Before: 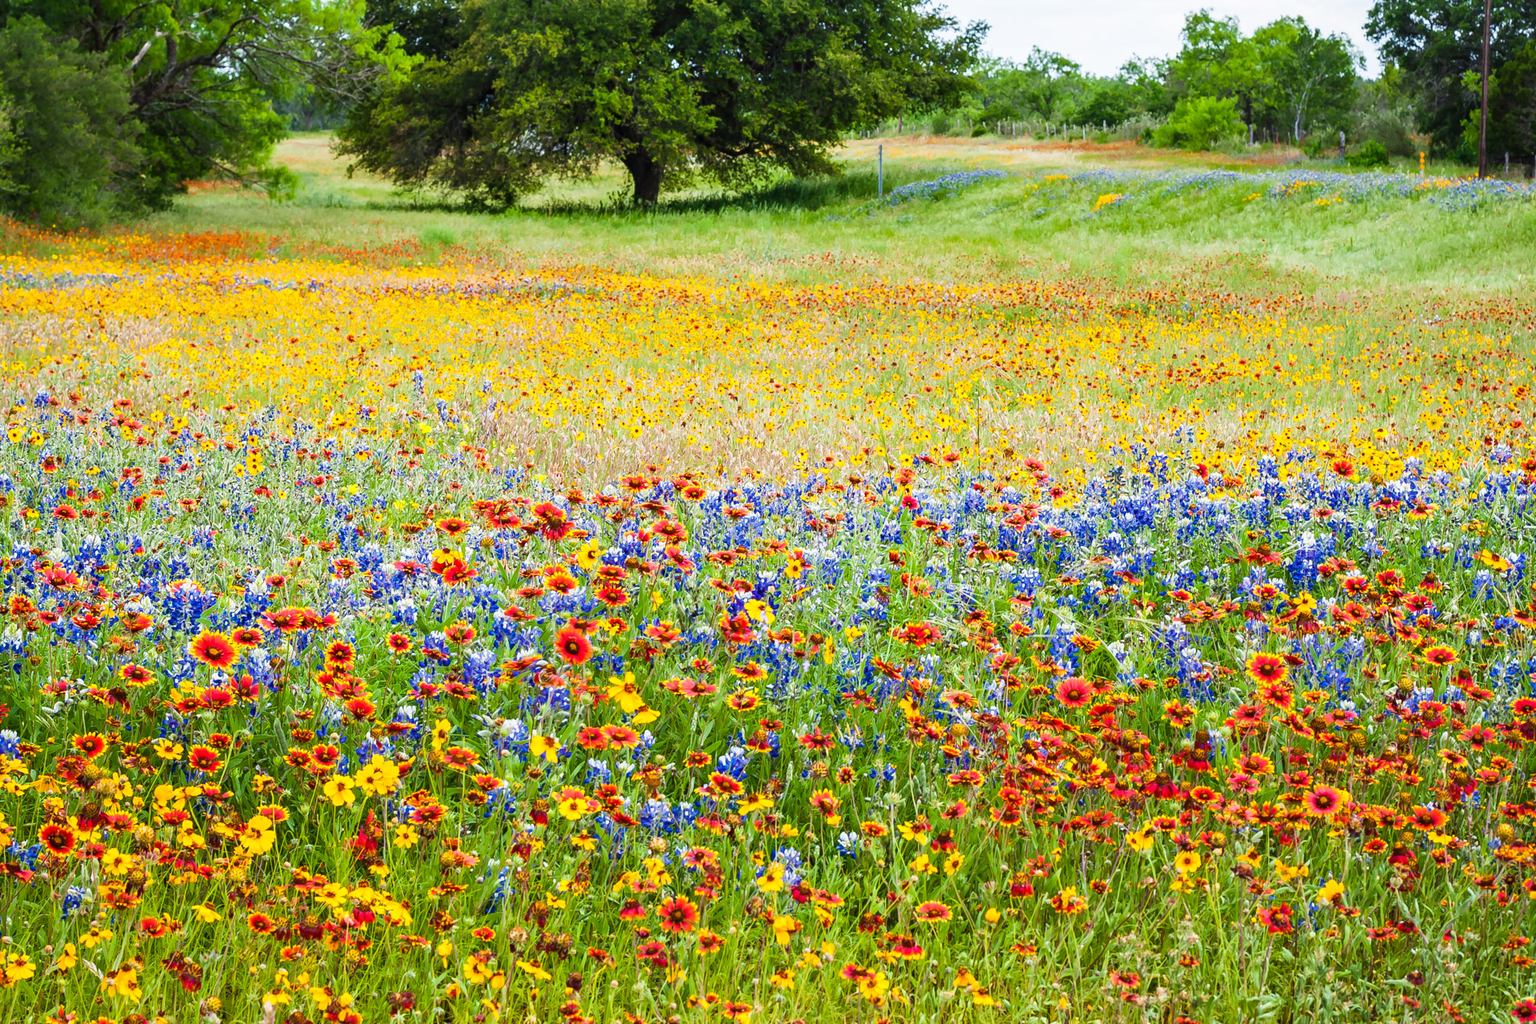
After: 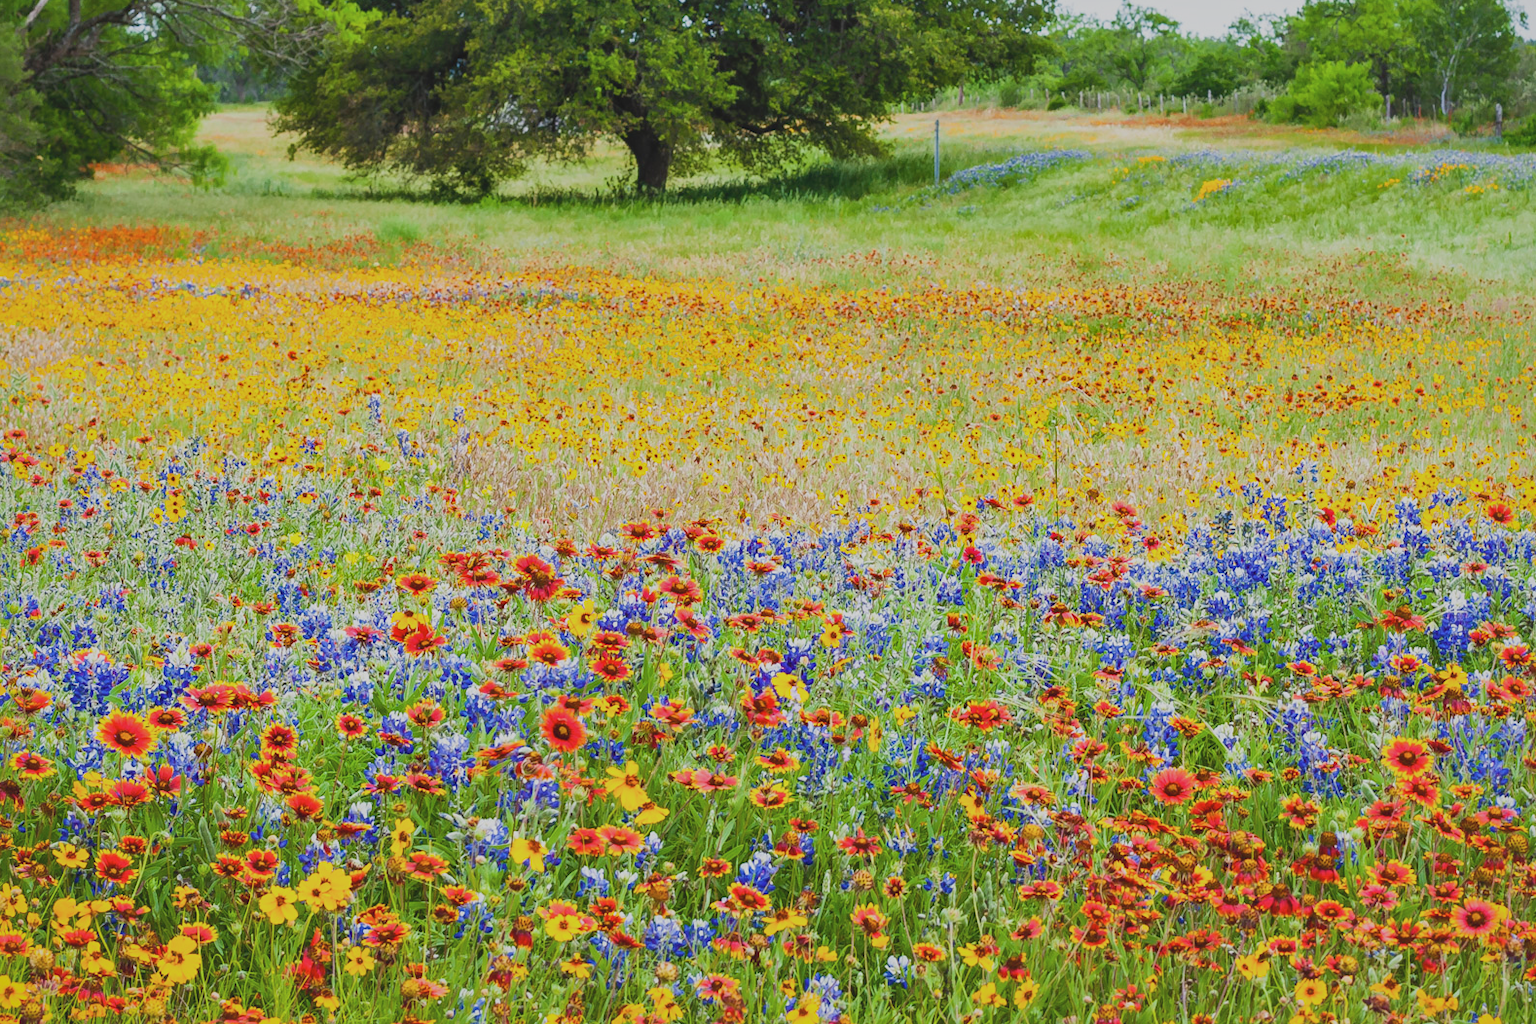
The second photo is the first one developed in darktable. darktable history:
contrast brightness saturation: contrast -0.1, saturation -0.1
sigmoid: contrast 1.22, skew 0.65
crop and rotate: left 7.196%, top 4.574%, right 10.605%, bottom 13.178%
shadows and highlights: on, module defaults
